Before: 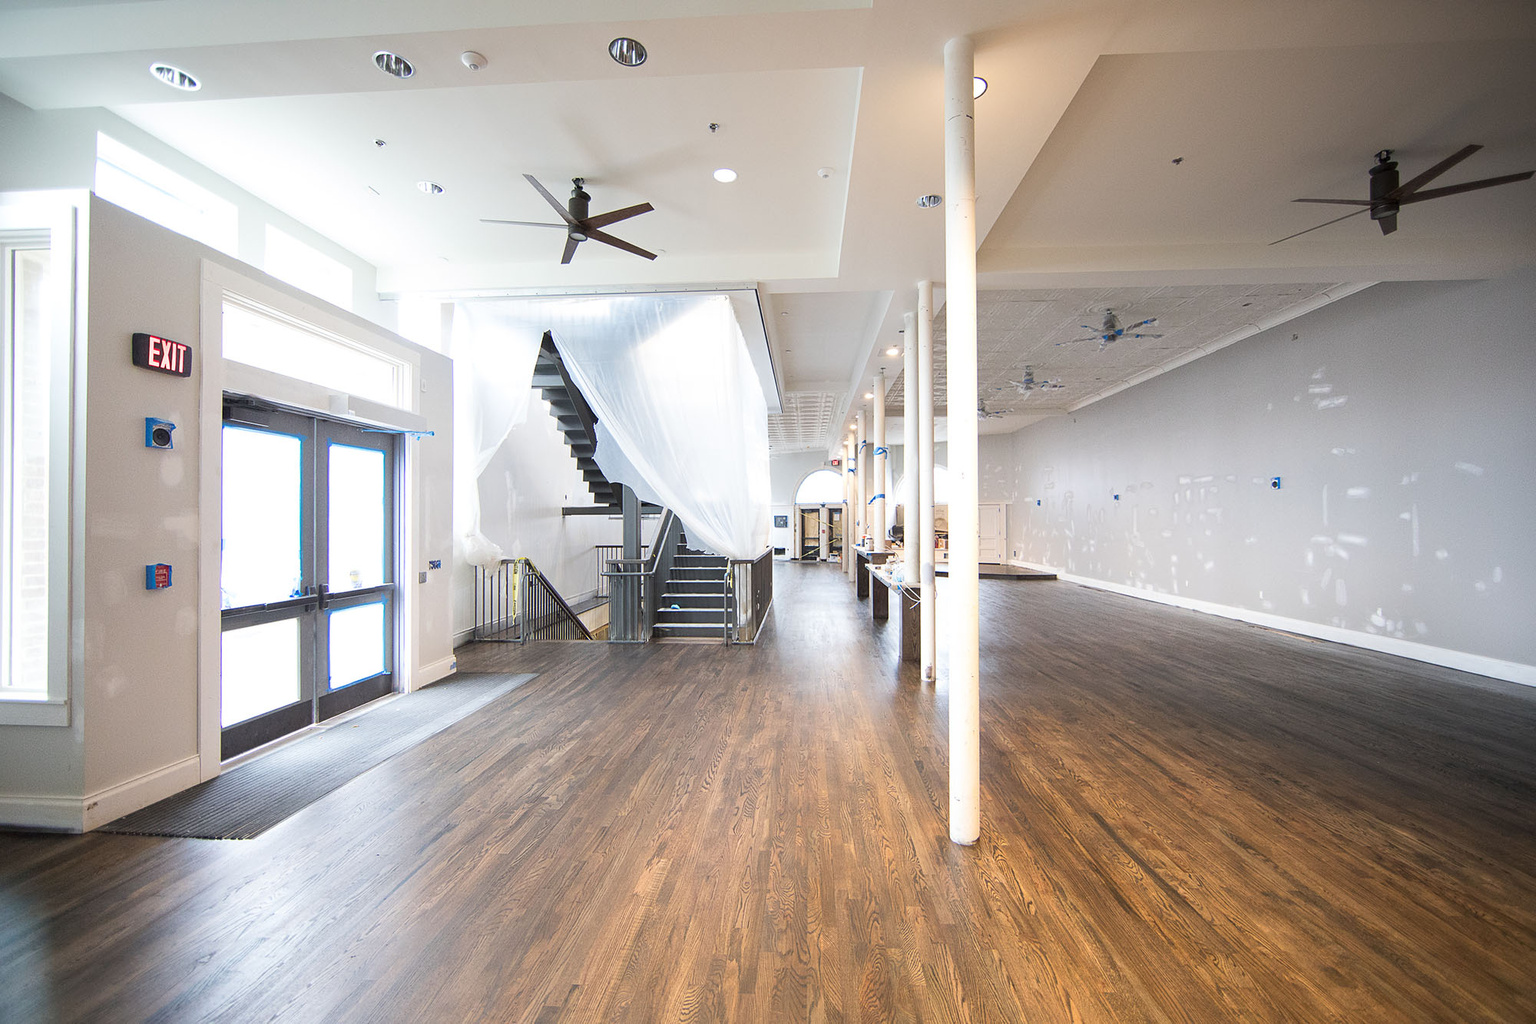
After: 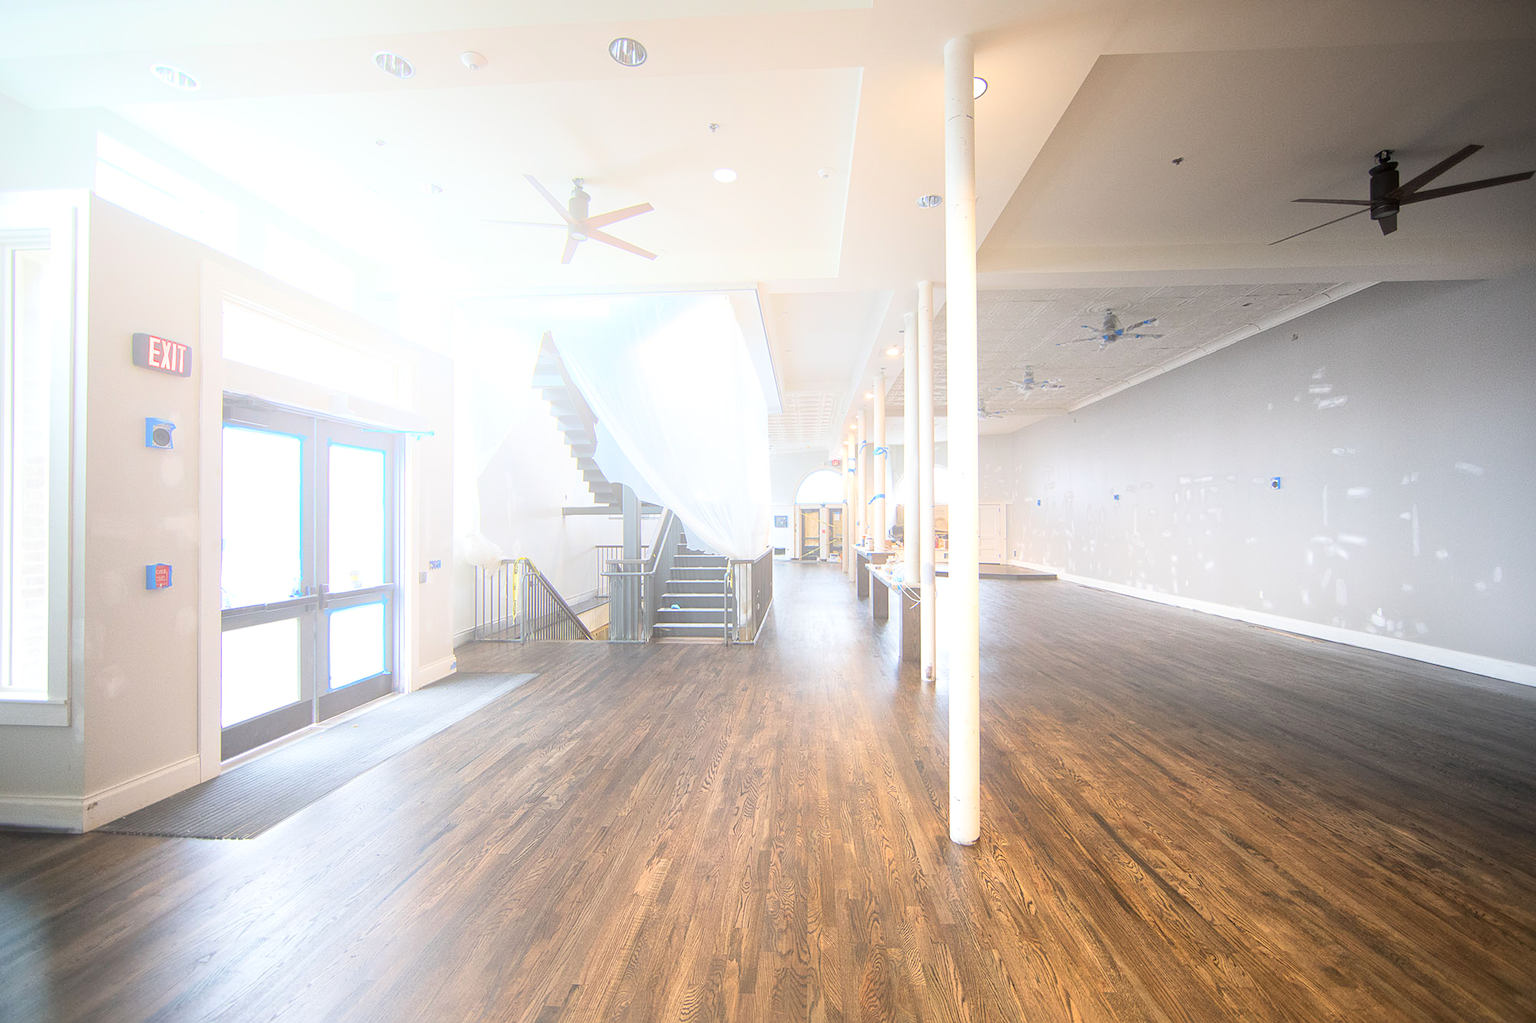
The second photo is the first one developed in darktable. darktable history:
local contrast: mode bilateral grid, contrast 20, coarseness 50, detail 120%, midtone range 0.2
bloom: size 40%
